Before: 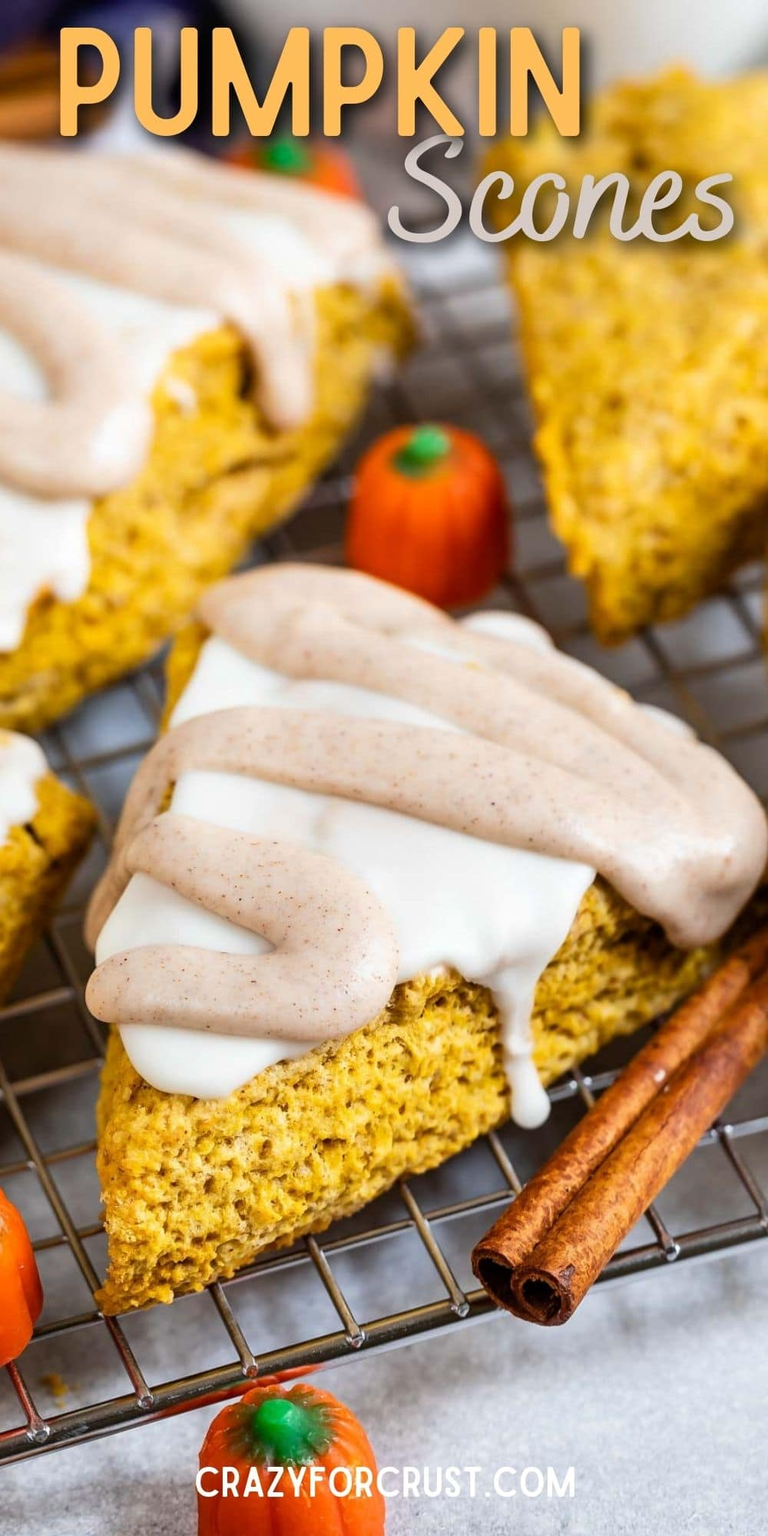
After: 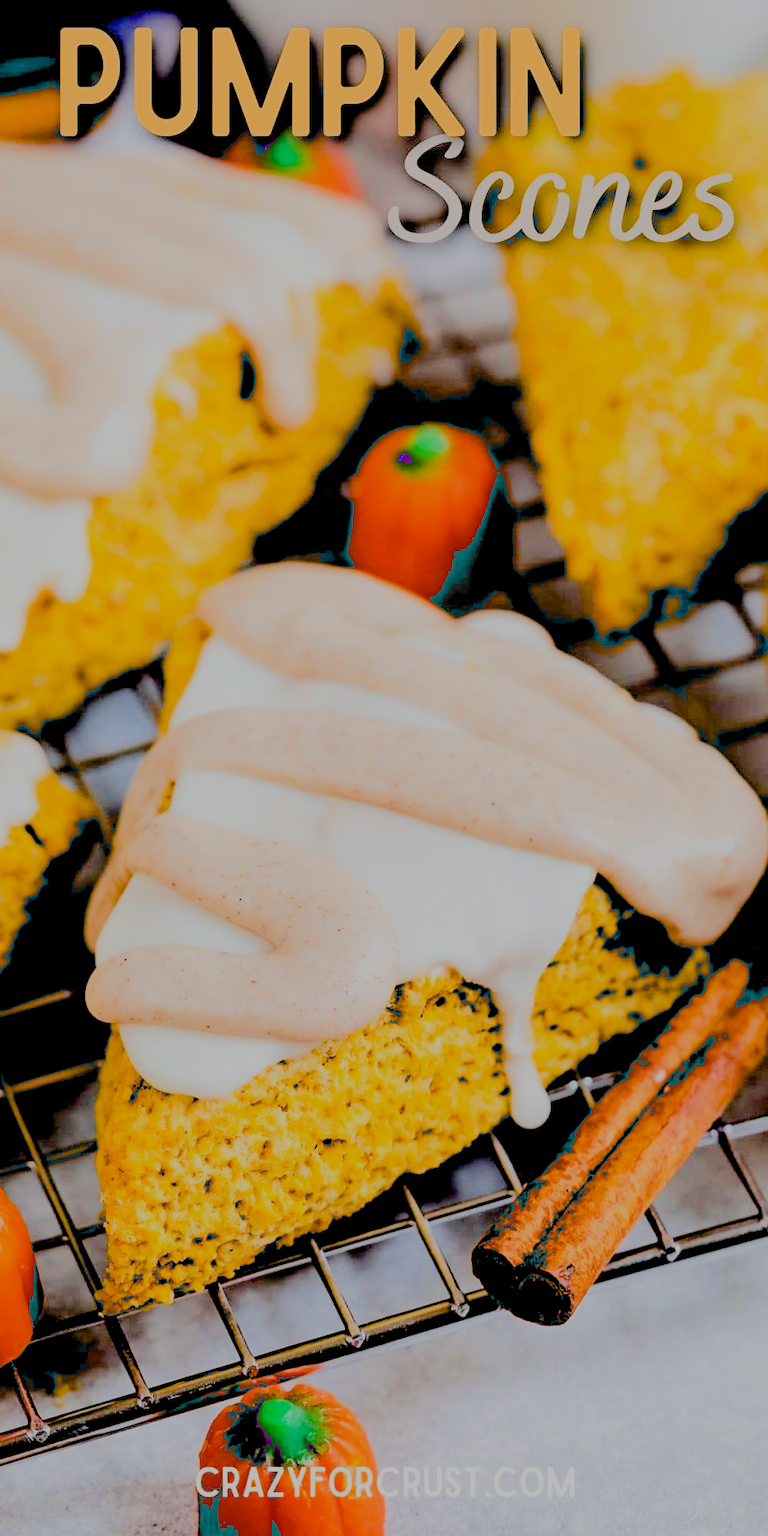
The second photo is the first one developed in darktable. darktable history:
filmic rgb: middle gray luminance 2.52%, black relative exposure -9.89 EV, white relative exposure 6.99 EV, dynamic range scaling 10.1%, target black luminance 0%, hardness 3.18, latitude 44.06%, contrast 0.672, highlights saturation mix 5.98%, shadows ↔ highlights balance 13.85%, iterations of high-quality reconstruction 10
exposure: black level correction 0.058, compensate highlight preservation false
tone equalizer: -7 EV 0.154 EV, -6 EV 0.588 EV, -5 EV 1.12 EV, -4 EV 1.37 EV, -3 EV 1.12 EV, -2 EV 0.6 EV, -1 EV 0.149 EV, edges refinement/feathering 500, mask exposure compensation -1.57 EV, preserve details no
